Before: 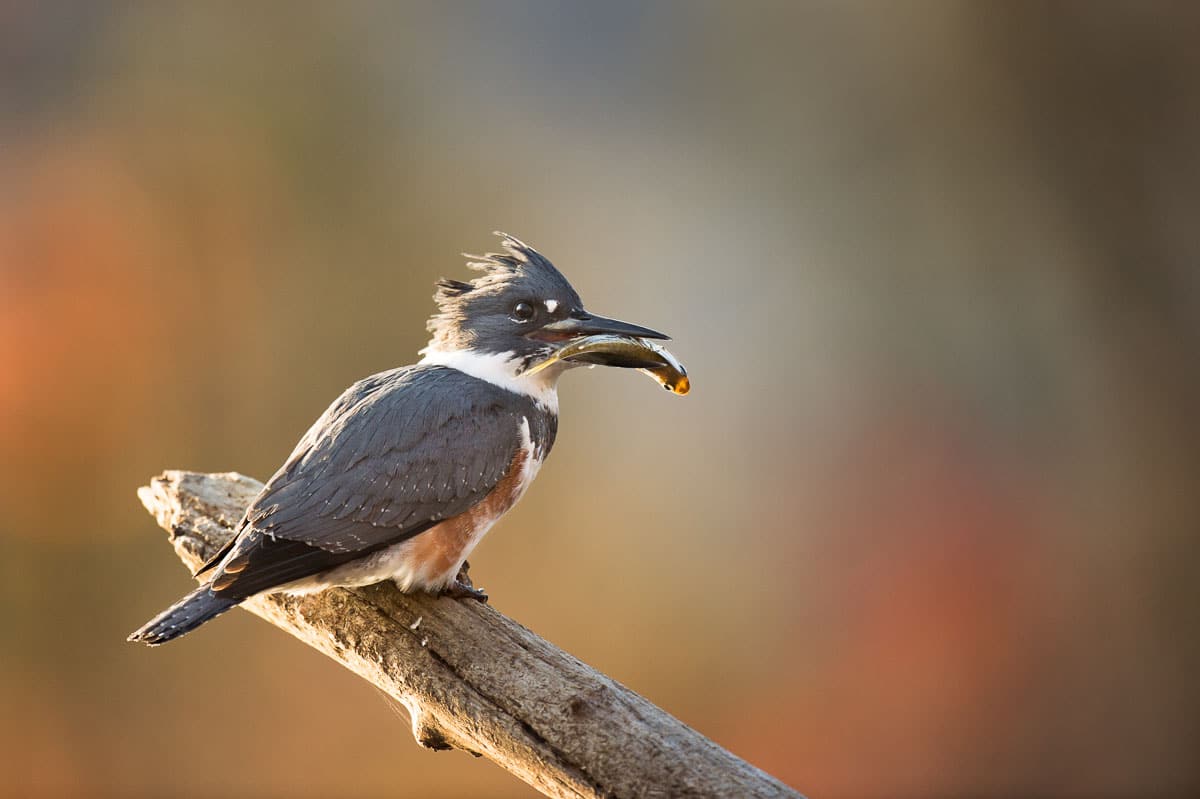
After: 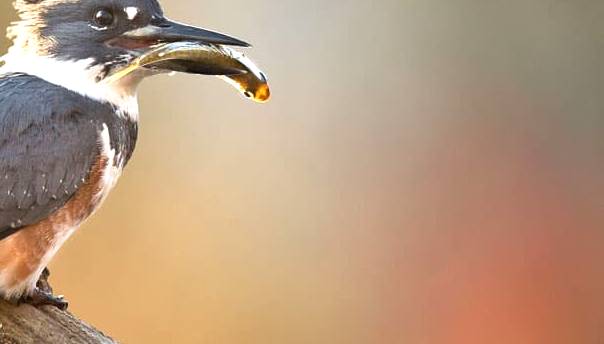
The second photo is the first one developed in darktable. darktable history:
exposure: black level correction 0, exposure 0.704 EV, compensate highlight preservation false
crop: left 35.02%, top 36.785%, right 14.636%, bottom 20.051%
tone equalizer: edges refinement/feathering 500, mask exposure compensation -1.57 EV, preserve details no
